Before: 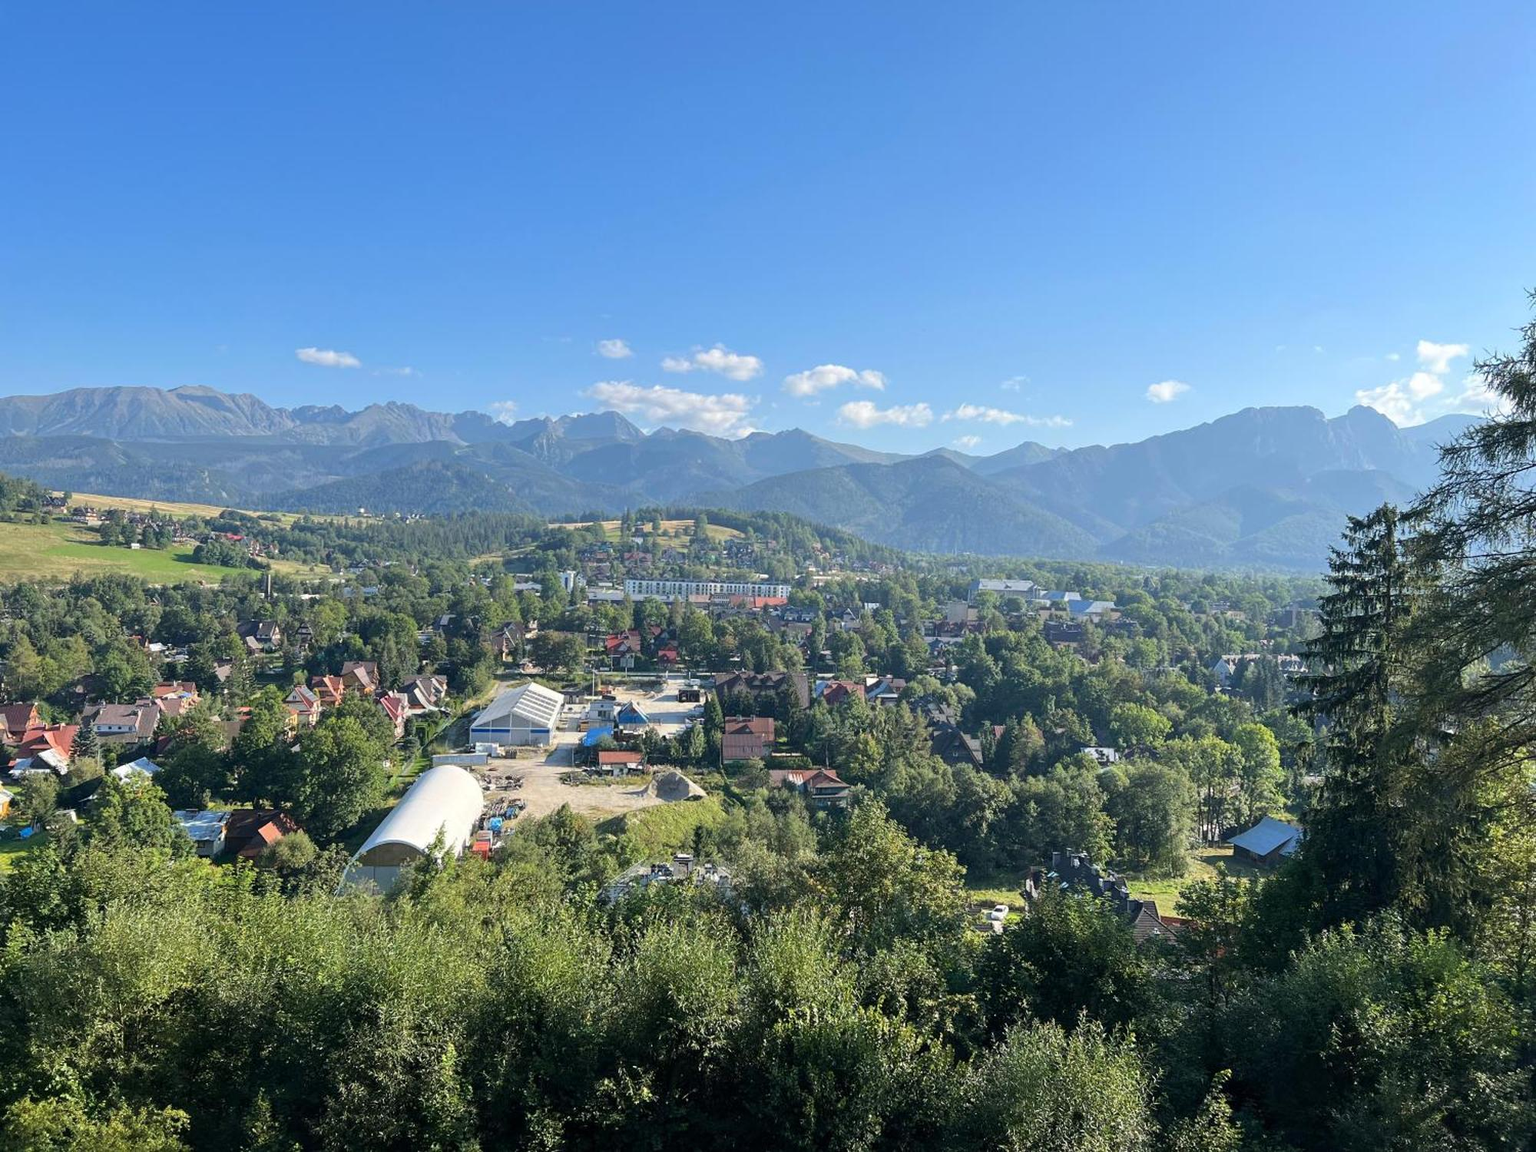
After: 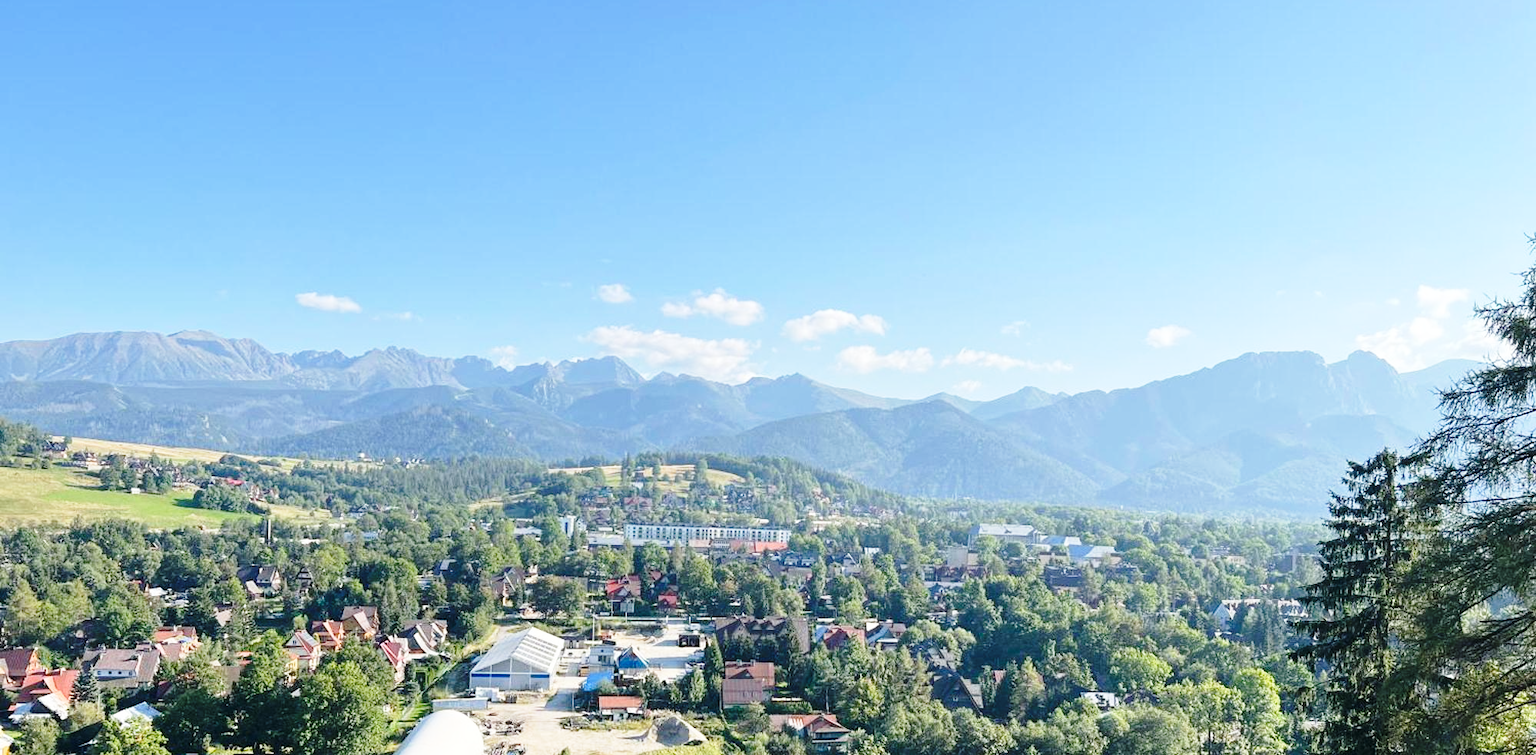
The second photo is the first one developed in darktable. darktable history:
base curve: curves: ch0 [(0, 0) (0.028, 0.03) (0.121, 0.232) (0.46, 0.748) (0.859, 0.968) (1, 1)], preserve colors none
tone equalizer: on, module defaults
crop and rotate: top 4.848%, bottom 29.503%
